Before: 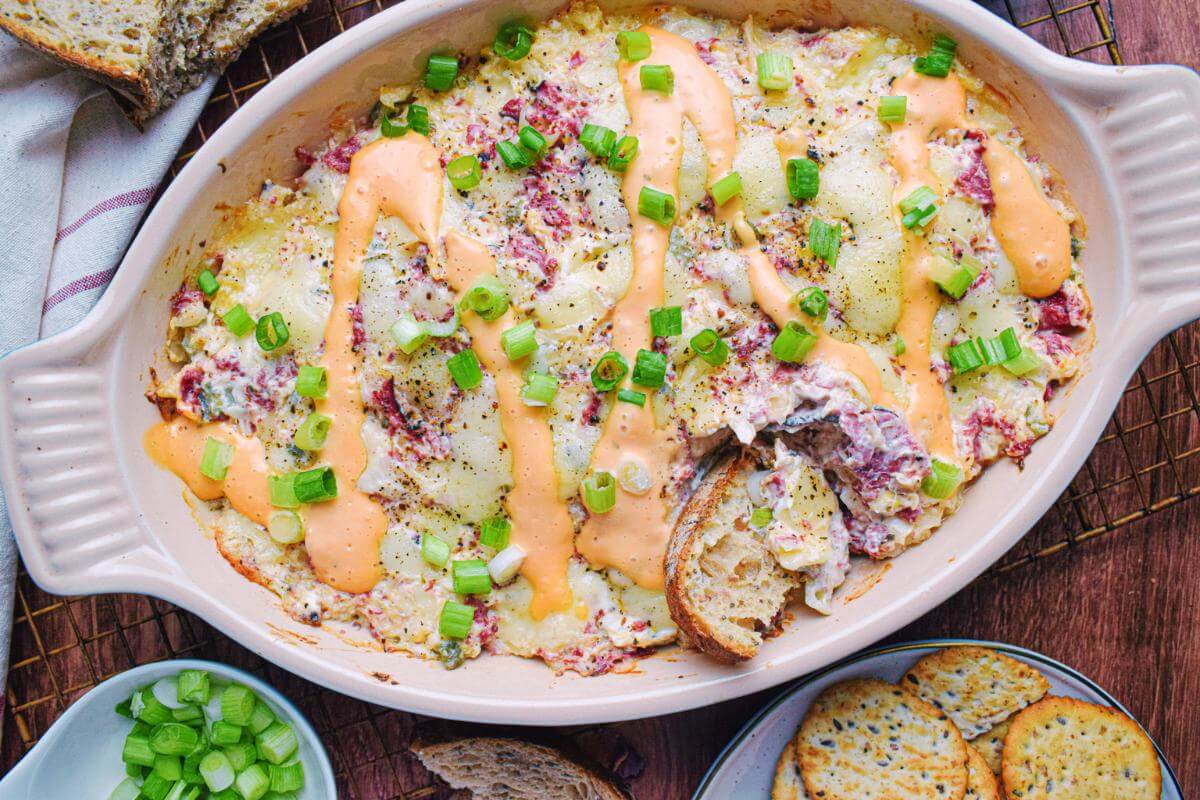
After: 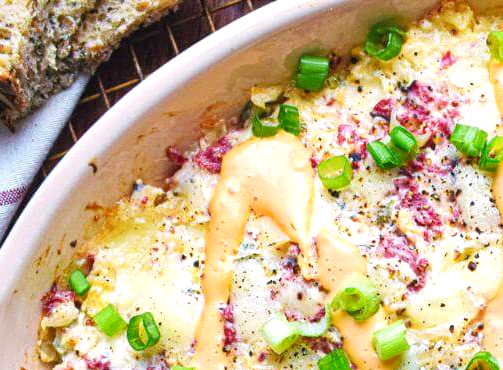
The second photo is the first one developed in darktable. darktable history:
exposure: exposure 0.559 EV, compensate highlight preservation false
crop and rotate: left 10.817%, top 0.062%, right 47.194%, bottom 53.626%
shadows and highlights: shadows 52.34, highlights -28.23, soften with gaussian
